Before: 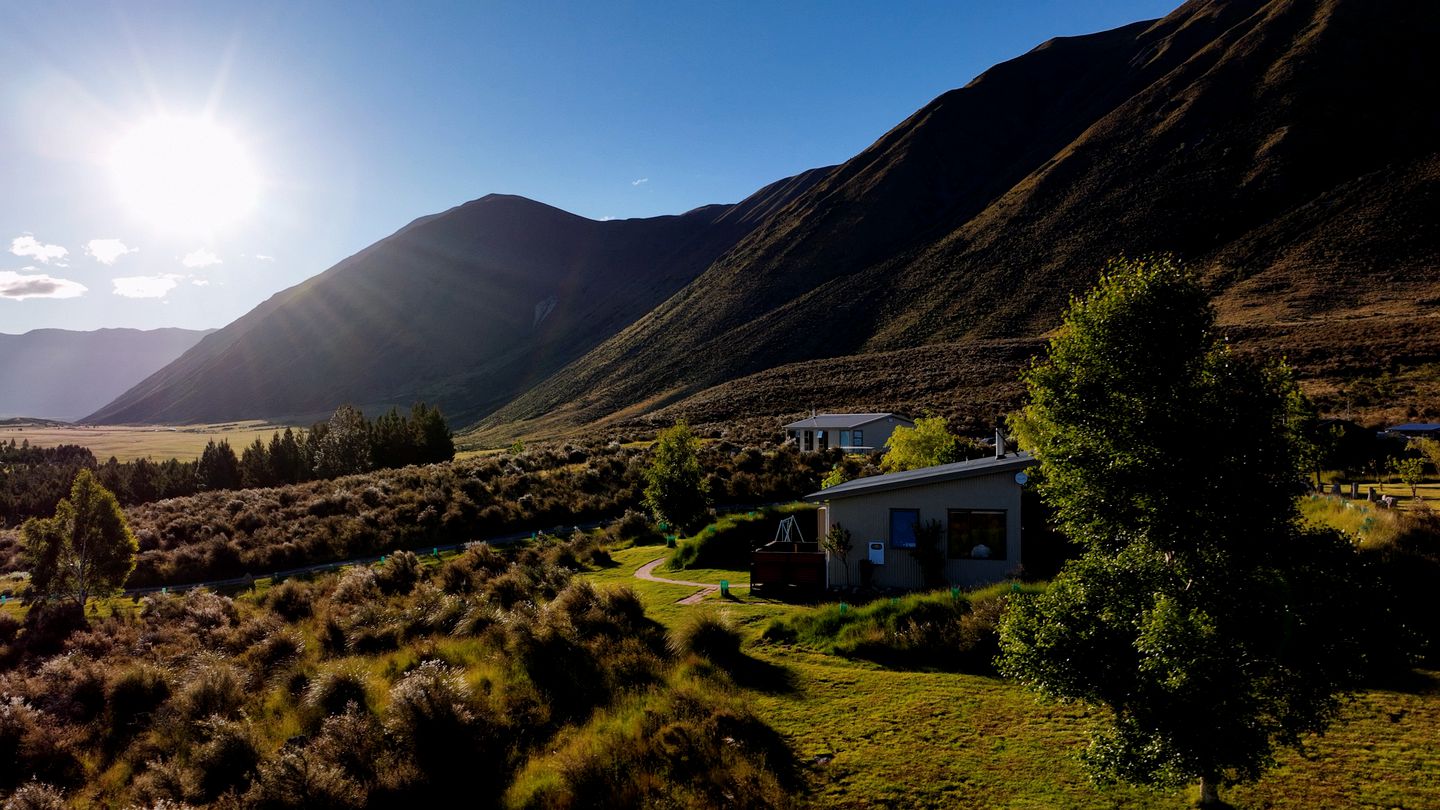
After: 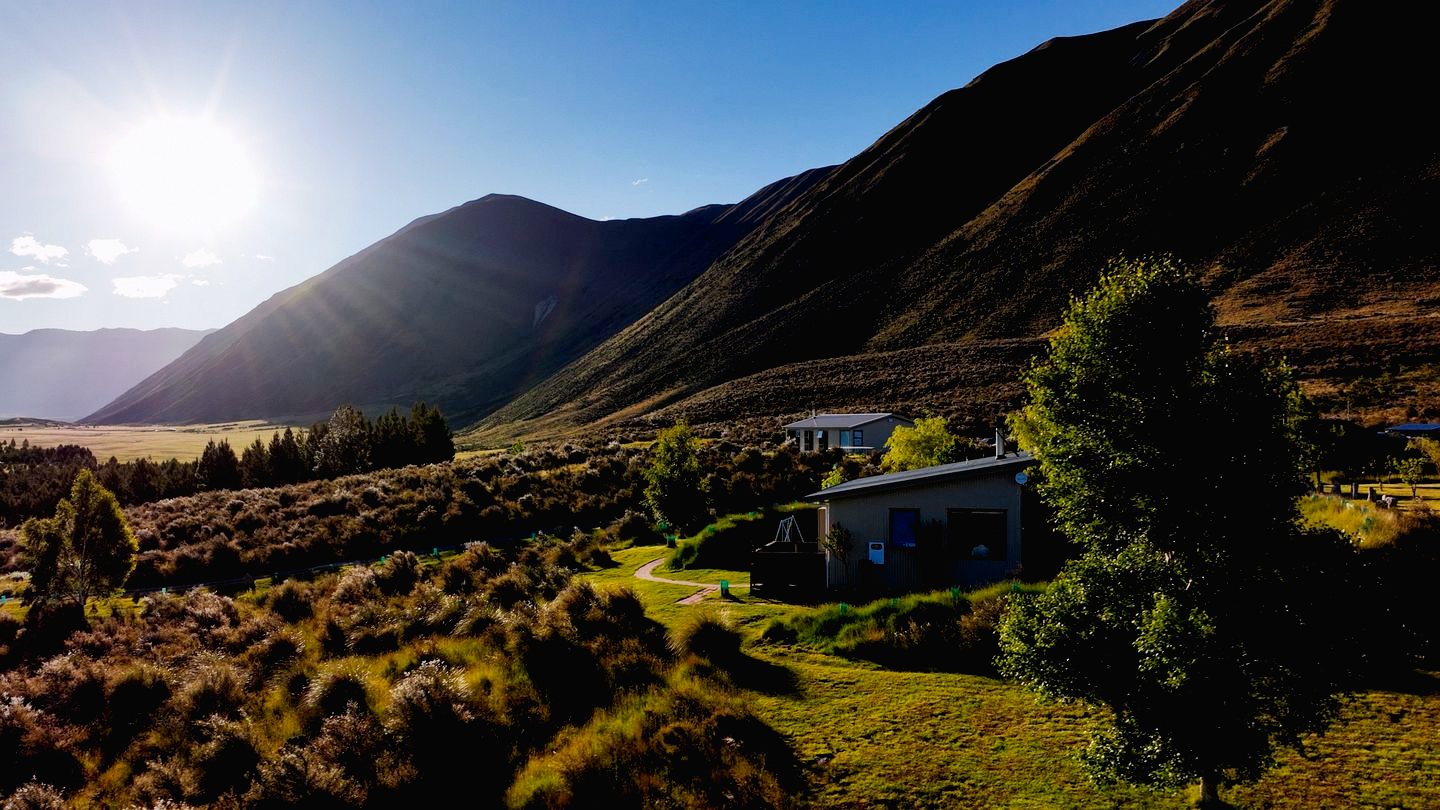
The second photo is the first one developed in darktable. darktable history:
tone curve: curves: ch0 [(0, 0.013) (0.054, 0.018) (0.205, 0.191) (0.289, 0.292) (0.39, 0.424) (0.493, 0.551) (0.666, 0.743) (0.795, 0.841) (1, 0.998)]; ch1 [(0, 0) (0.385, 0.343) (0.439, 0.415) (0.494, 0.495) (0.501, 0.501) (0.51, 0.509) (0.548, 0.554) (0.586, 0.614) (0.66, 0.706) (0.783, 0.804) (1, 1)]; ch2 [(0, 0) (0.304, 0.31) (0.403, 0.399) (0.441, 0.428) (0.47, 0.469) (0.498, 0.496) (0.524, 0.538) (0.566, 0.579) (0.633, 0.665) (0.7, 0.711) (1, 1)], preserve colors none
